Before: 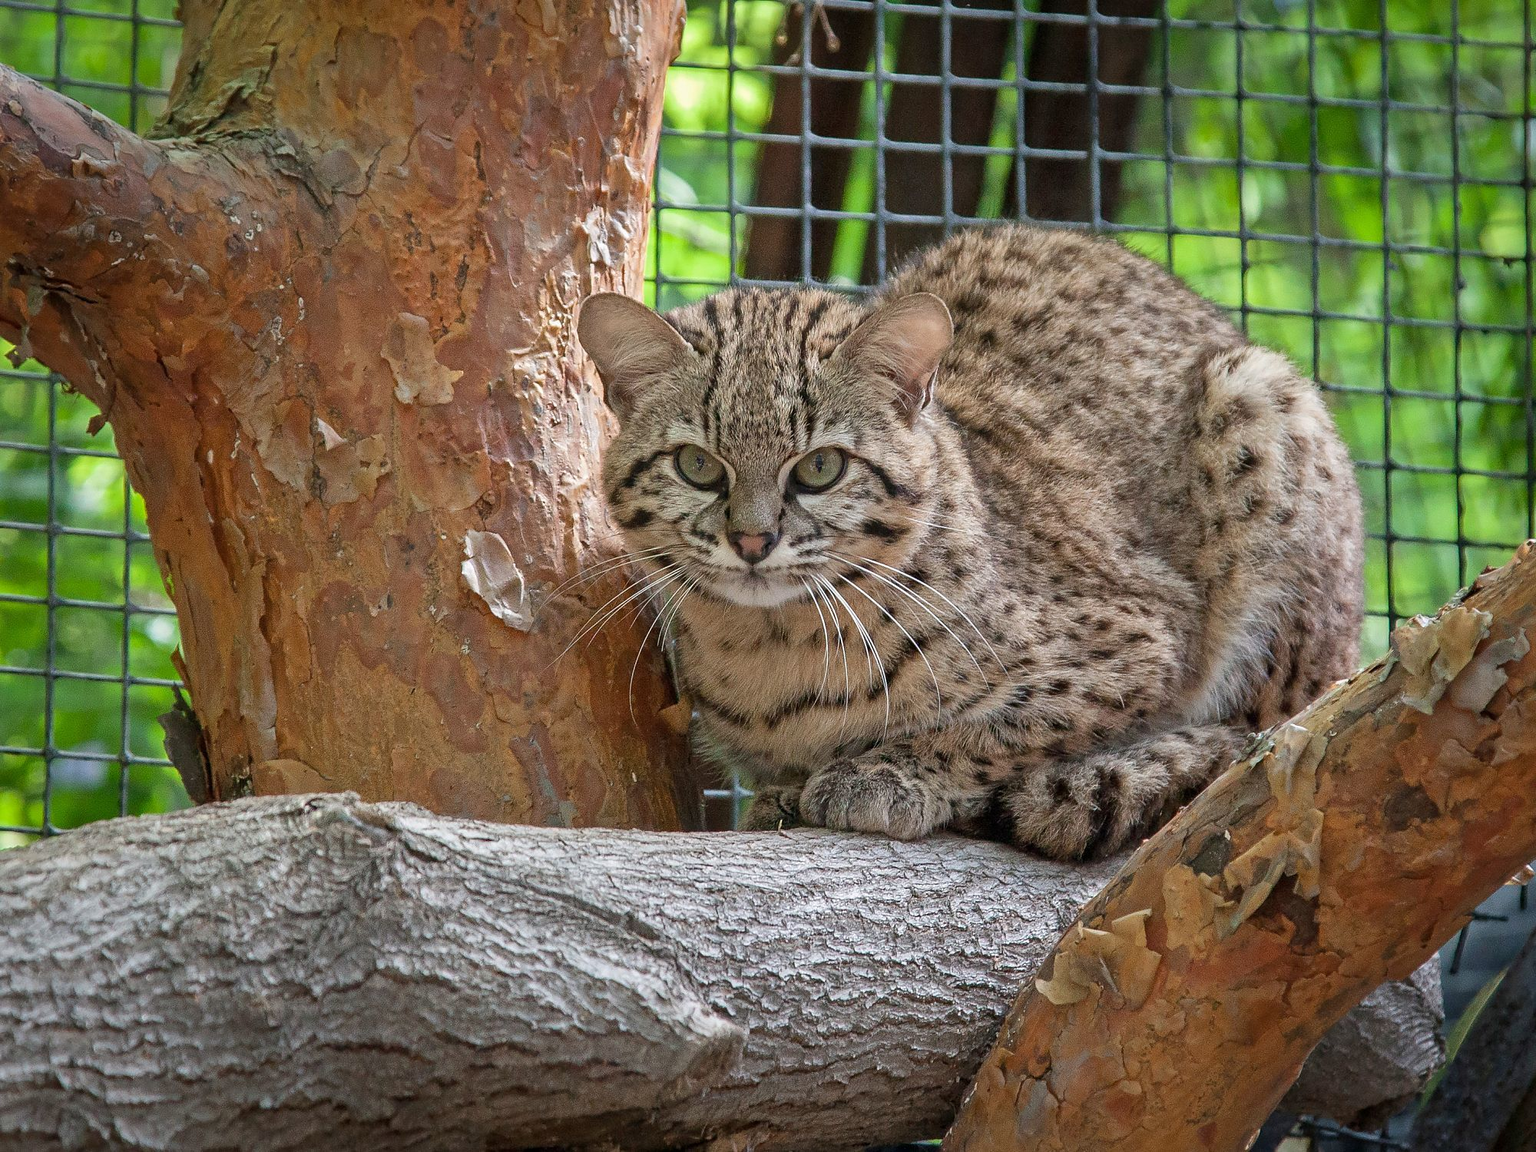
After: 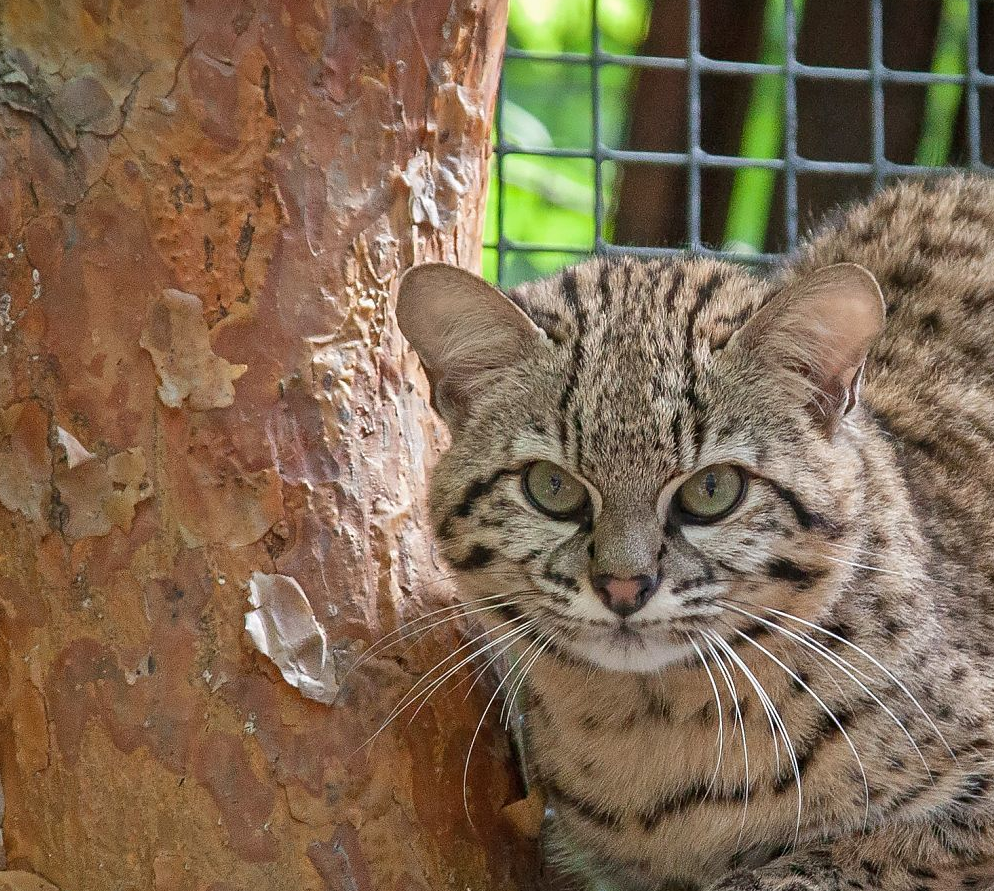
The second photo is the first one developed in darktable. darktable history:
crop: left 17.822%, top 7.877%, right 32.457%, bottom 32.206%
